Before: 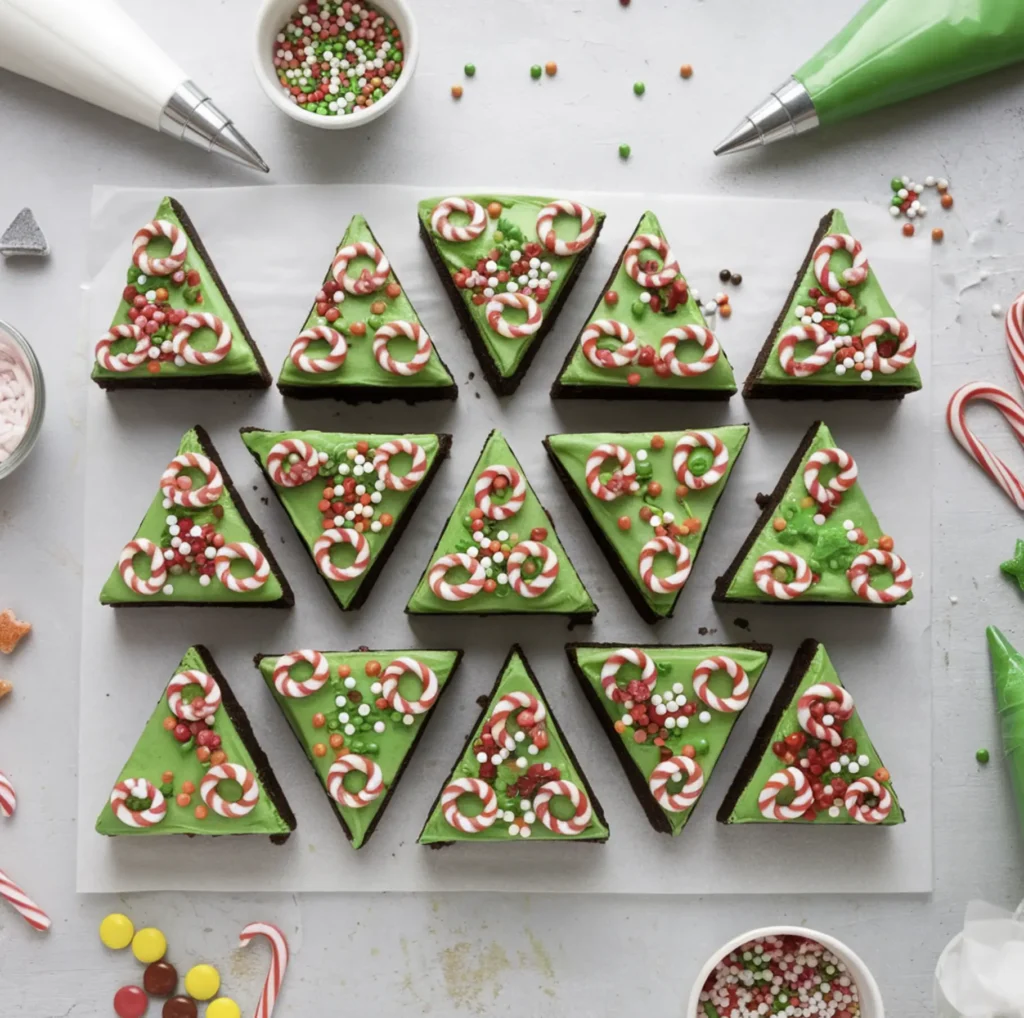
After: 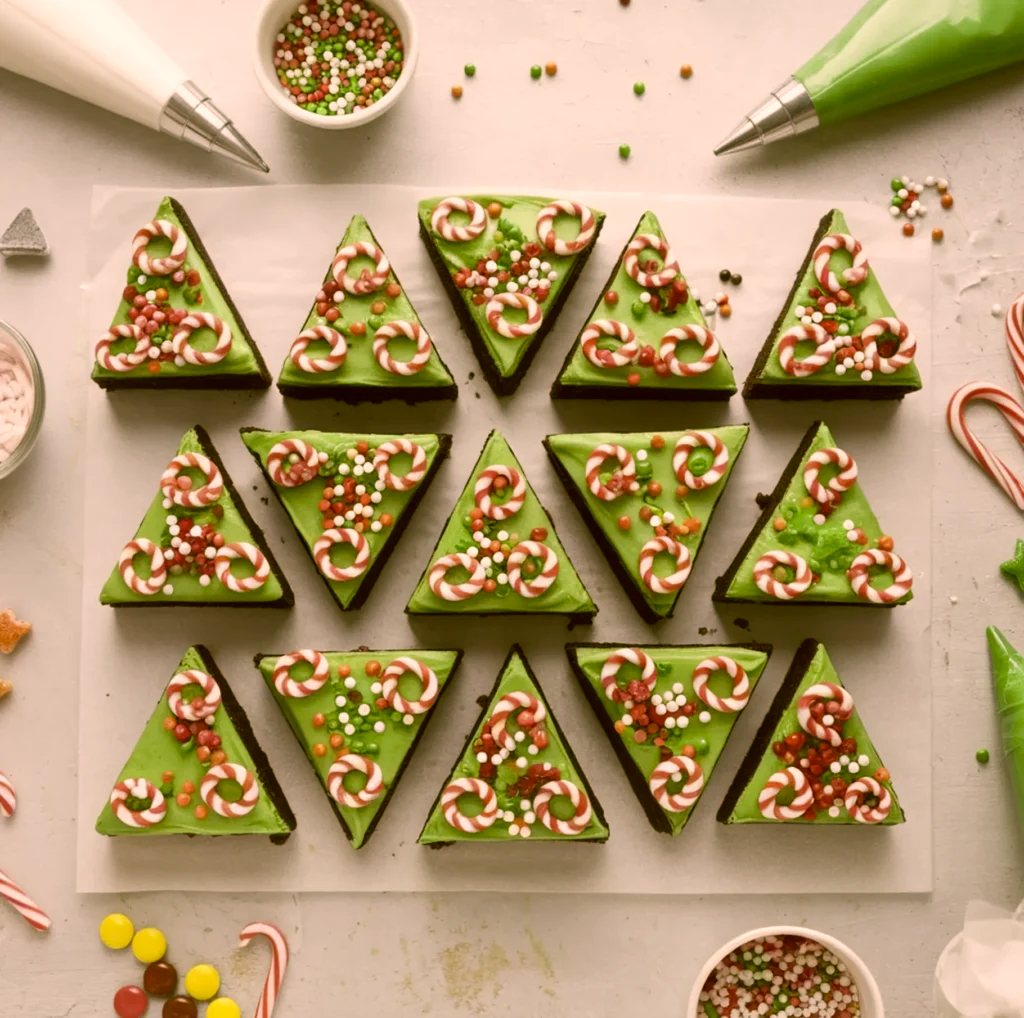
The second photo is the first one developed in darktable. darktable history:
white balance: red 1.009, blue 1.027
color correction: highlights a* 8.98, highlights b* 15.09, shadows a* -0.49, shadows b* 26.52
